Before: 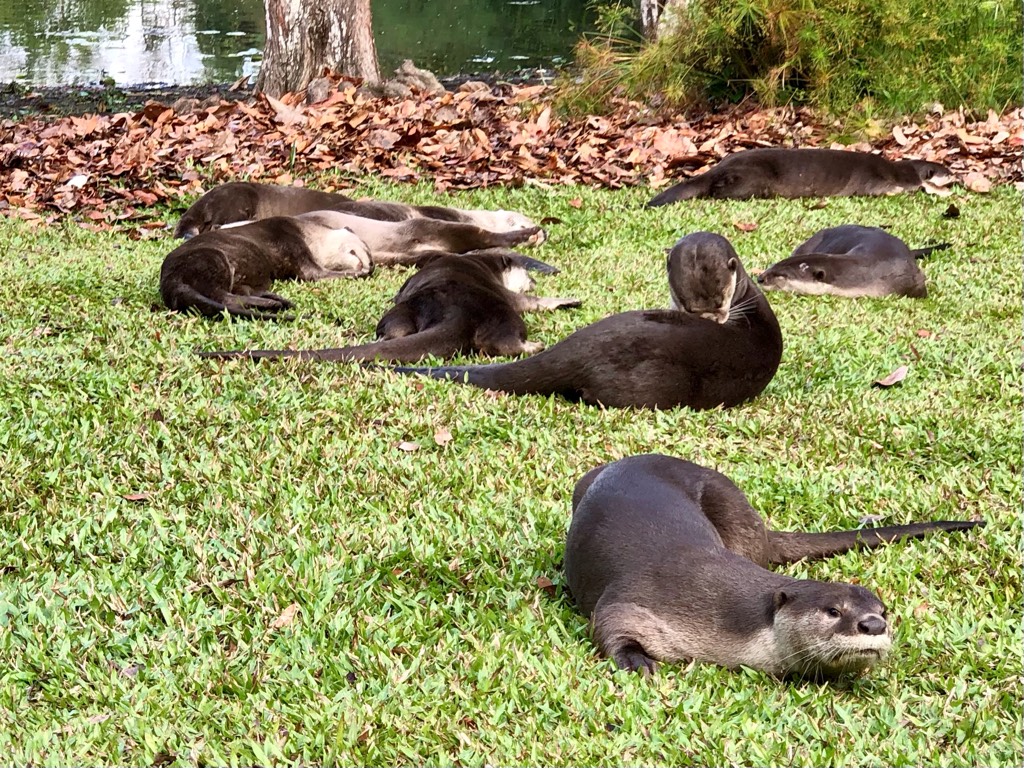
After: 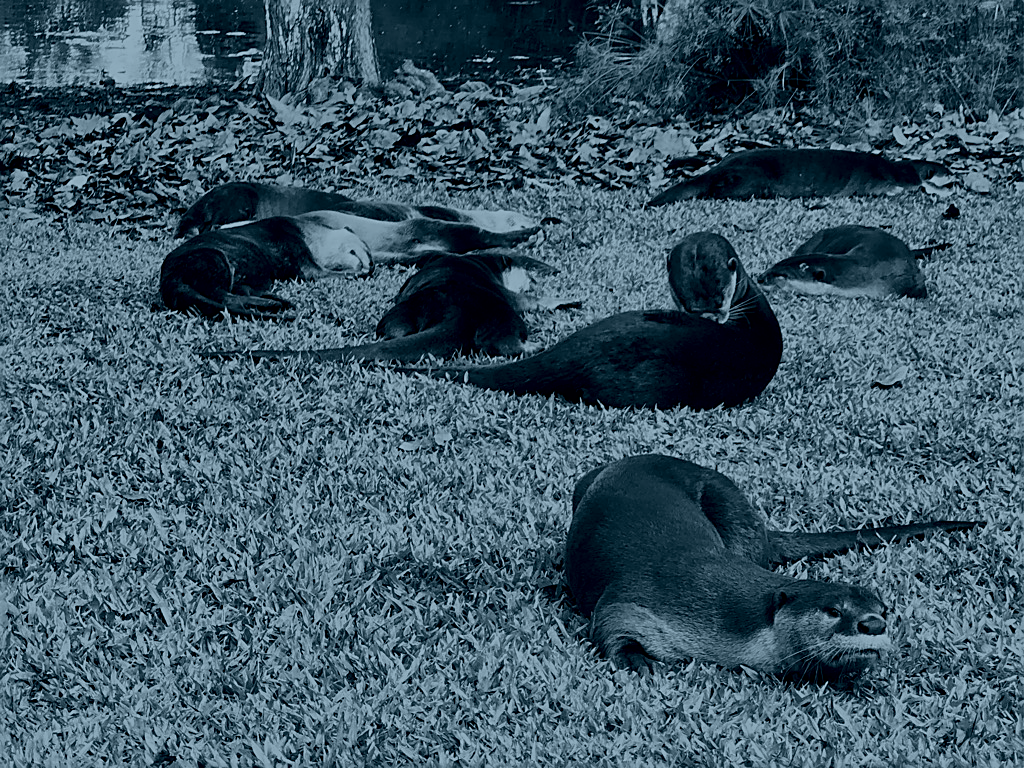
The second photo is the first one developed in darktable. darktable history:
colorize: hue 194.4°, saturation 29%, source mix 61.75%, lightness 3.98%, version 1
tone equalizer: -8 EV -0.75 EV, -7 EV -0.7 EV, -6 EV -0.6 EV, -5 EV -0.4 EV, -3 EV 0.4 EV, -2 EV 0.6 EV, -1 EV 0.7 EV, +0 EV 0.75 EV, edges refinement/feathering 500, mask exposure compensation -1.57 EV, preserve details no
sharpen: on, module defaults
